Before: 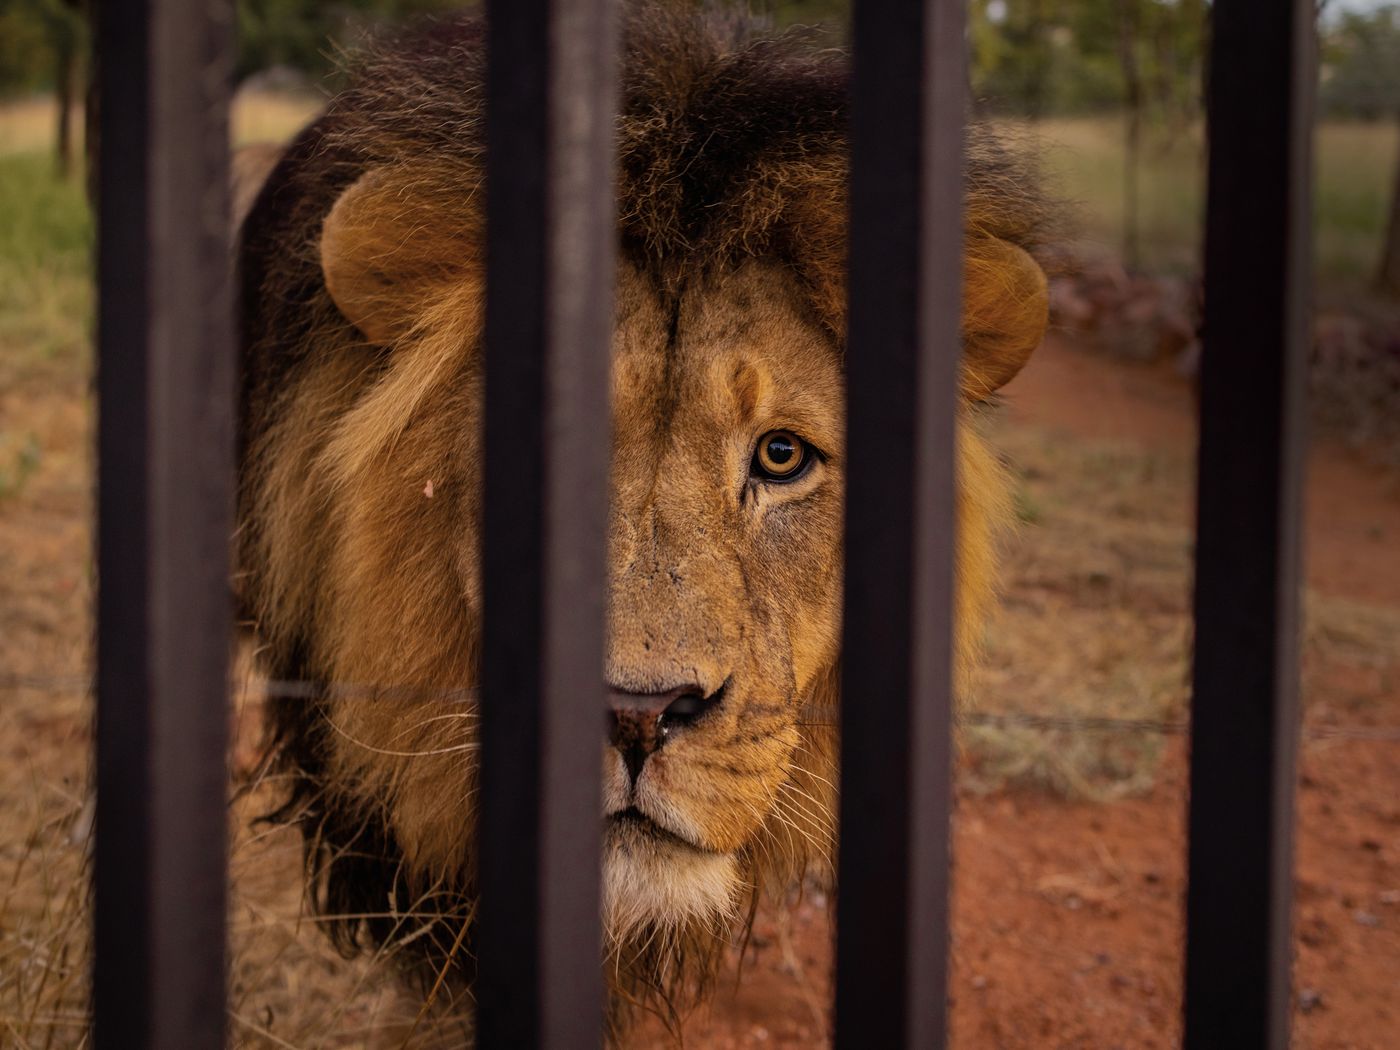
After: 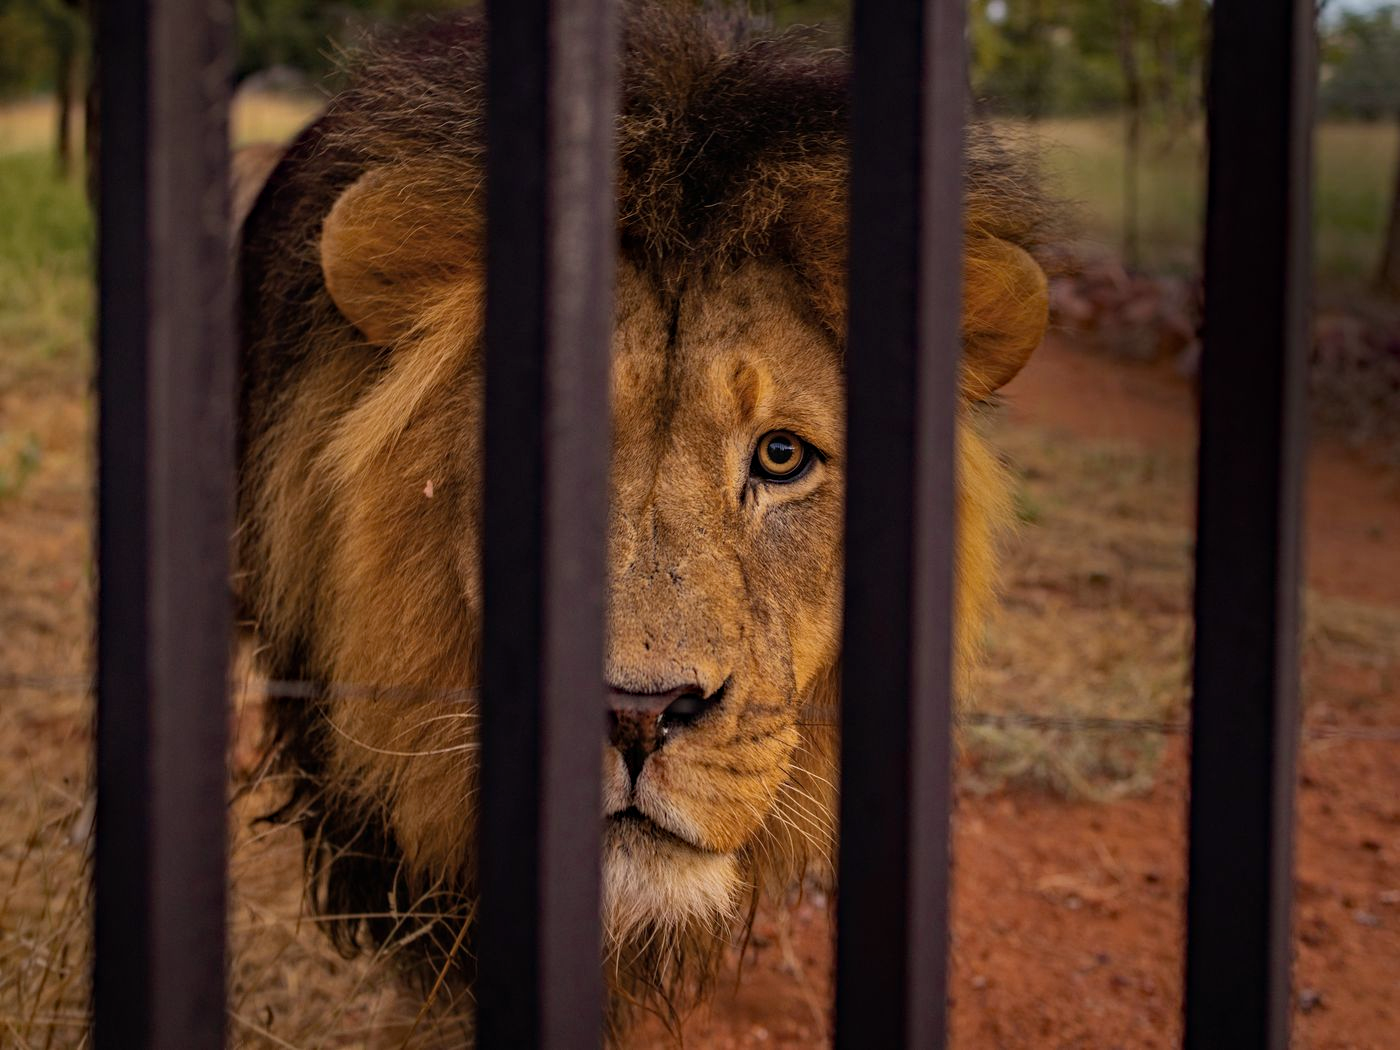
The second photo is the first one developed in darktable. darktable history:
haze removal: strength 0.277, distance 0.244, adaptive false
